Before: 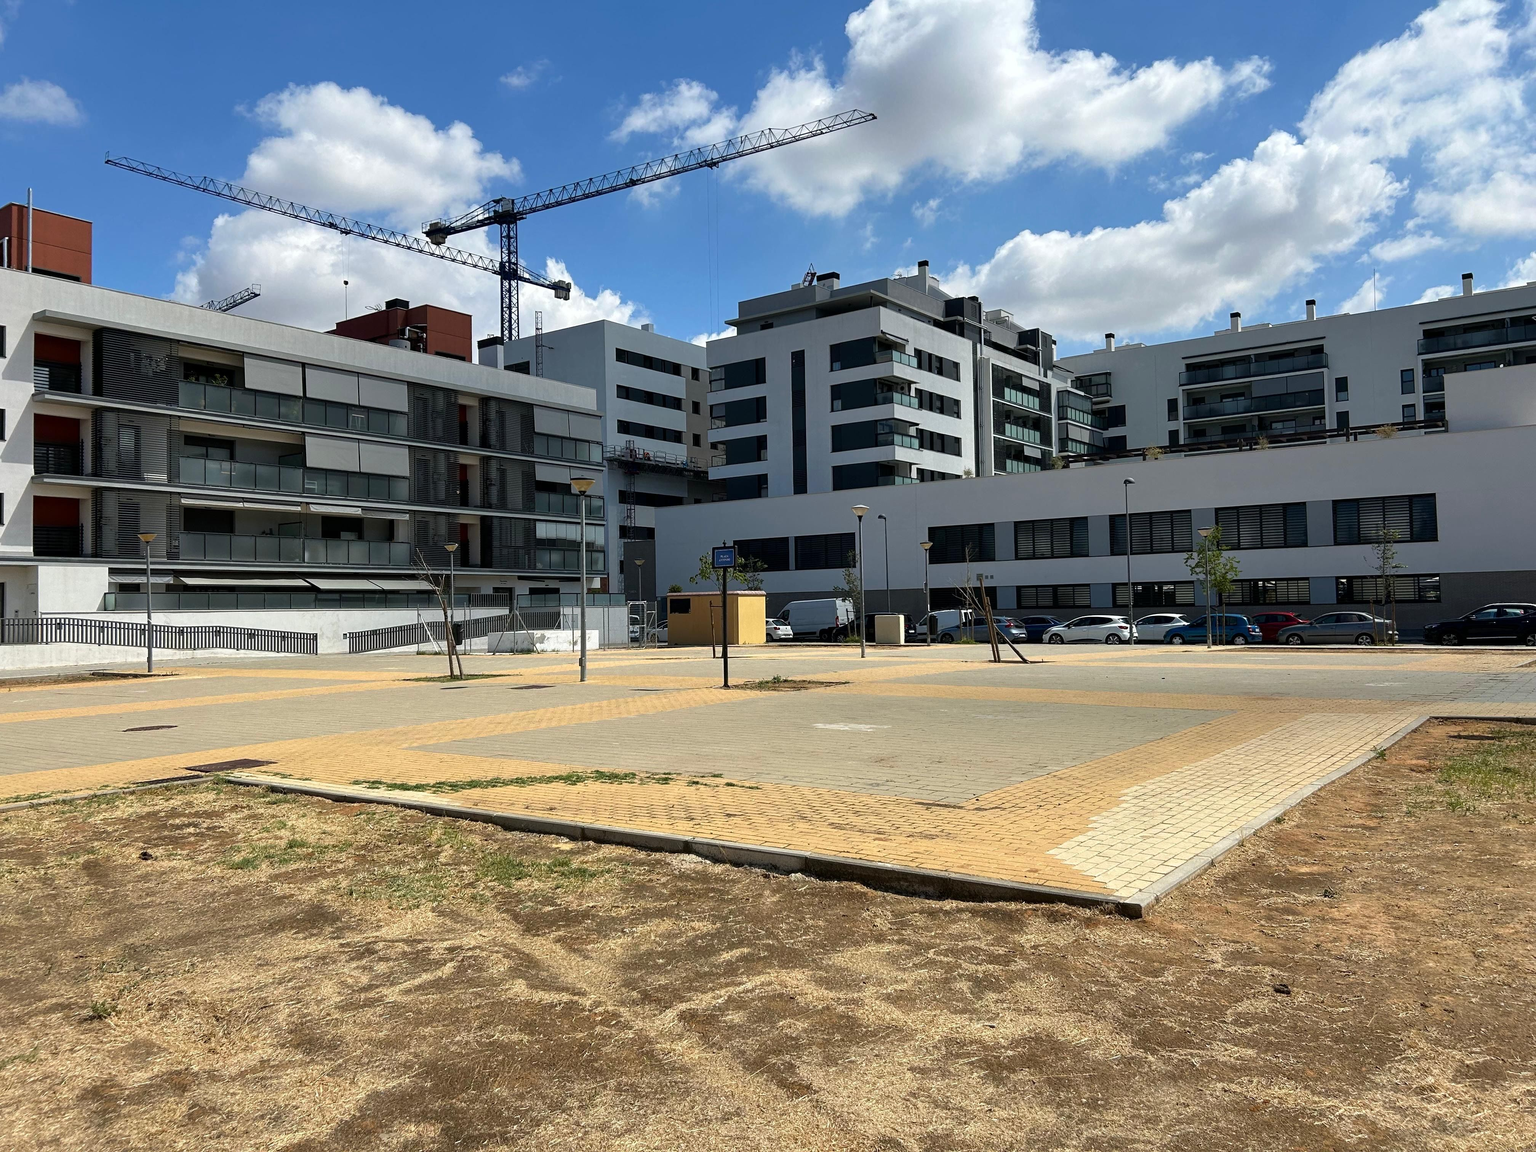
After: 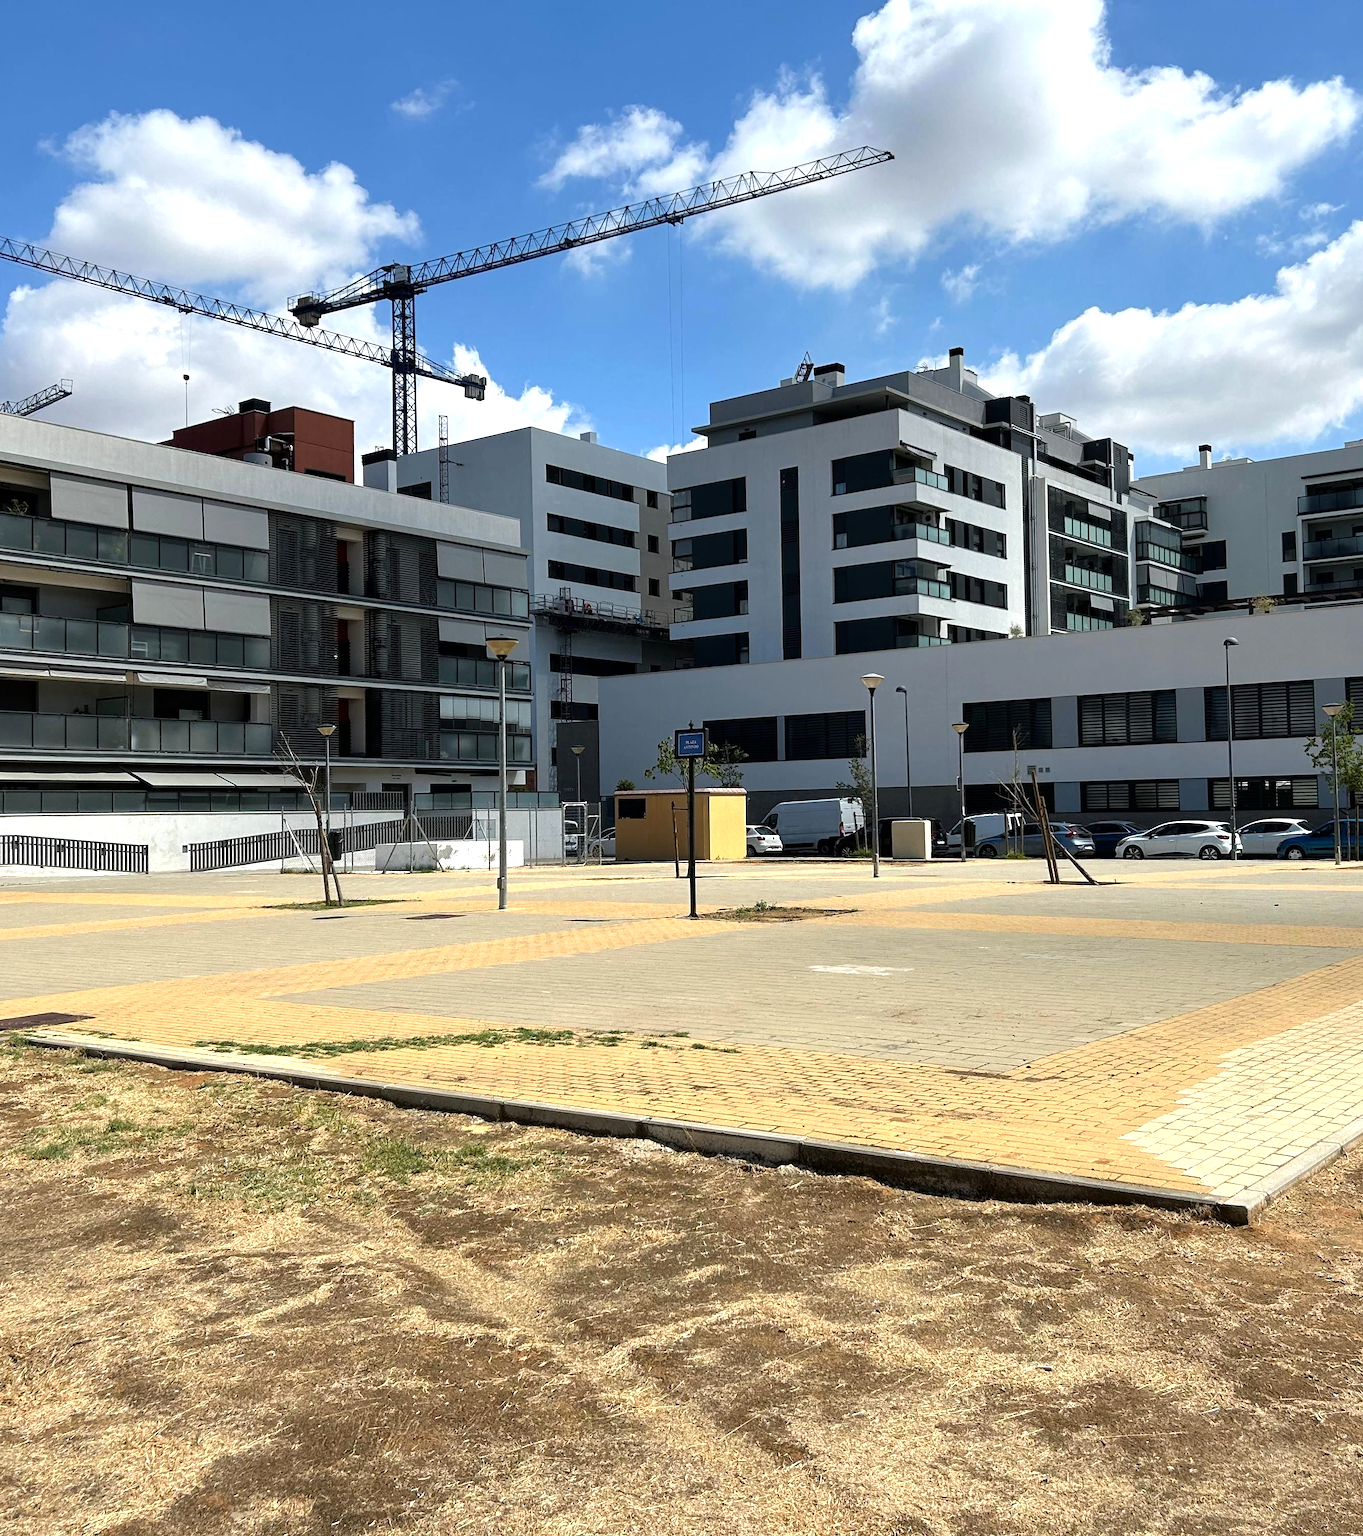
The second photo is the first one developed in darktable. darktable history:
tone equalizer: -8 EV -0.379 EV, -7 EV -0.365 EV, -6 EV -0.371 EV, -5 EV -0.198 EV, -3 EV 0.204 EV, -2 EV 0.32 EV, -1 EV 0.414 EV, +0 EV 0.388 EV
crop and rotate: left 13.454%, right 19.954%
